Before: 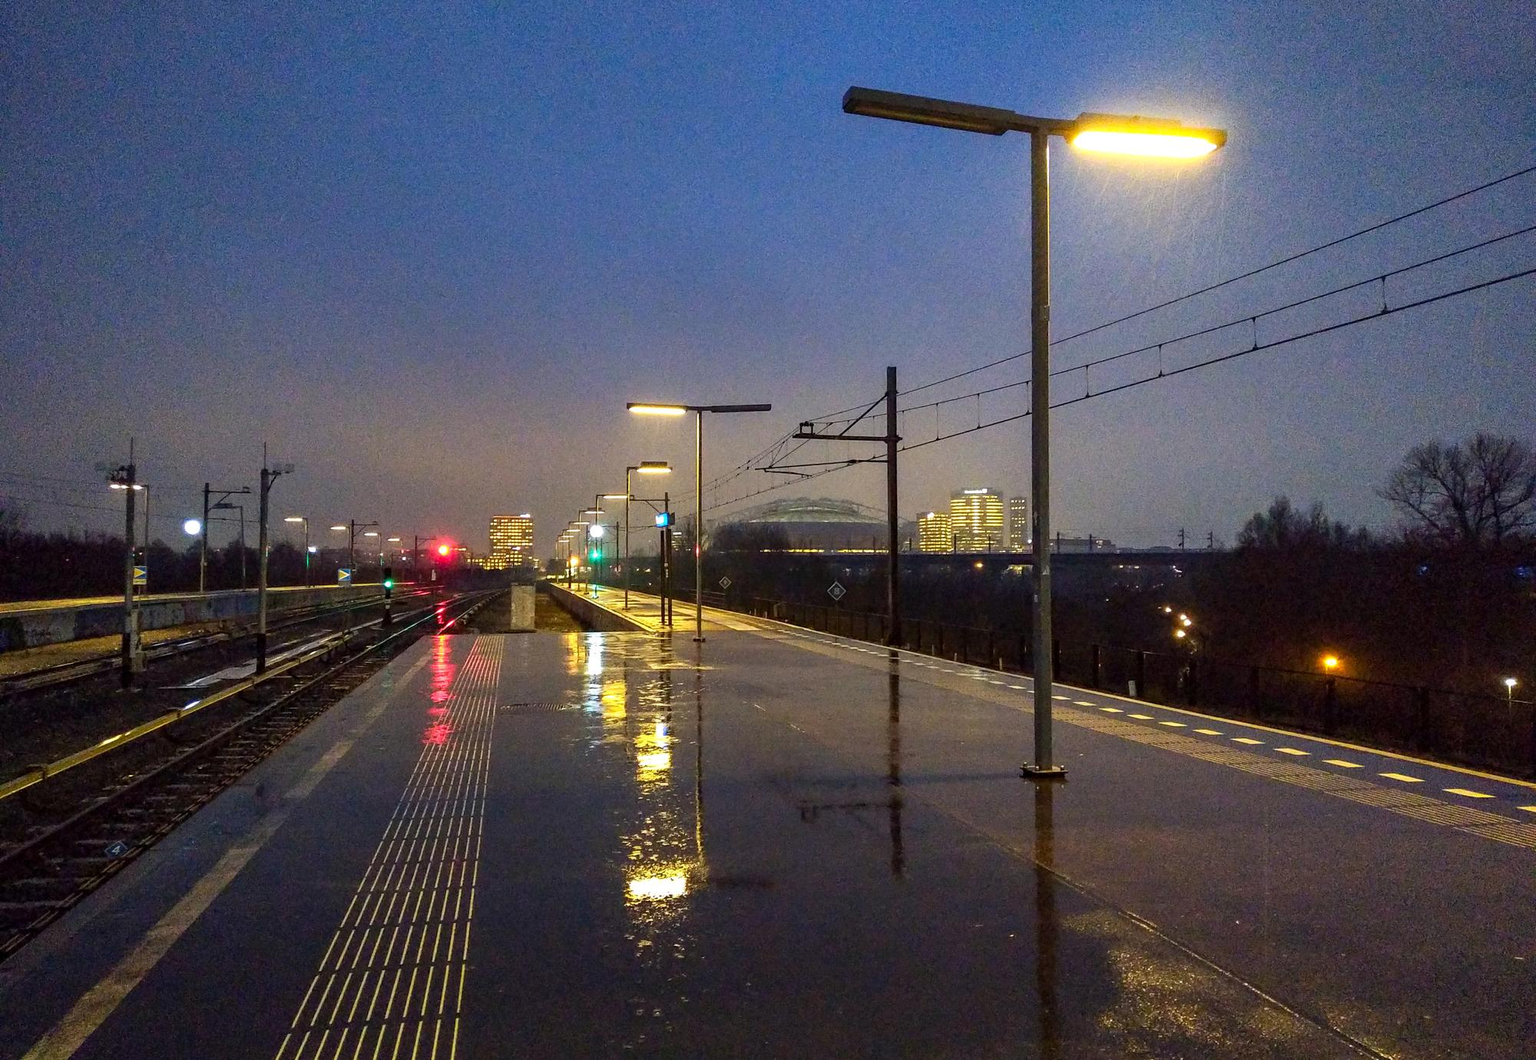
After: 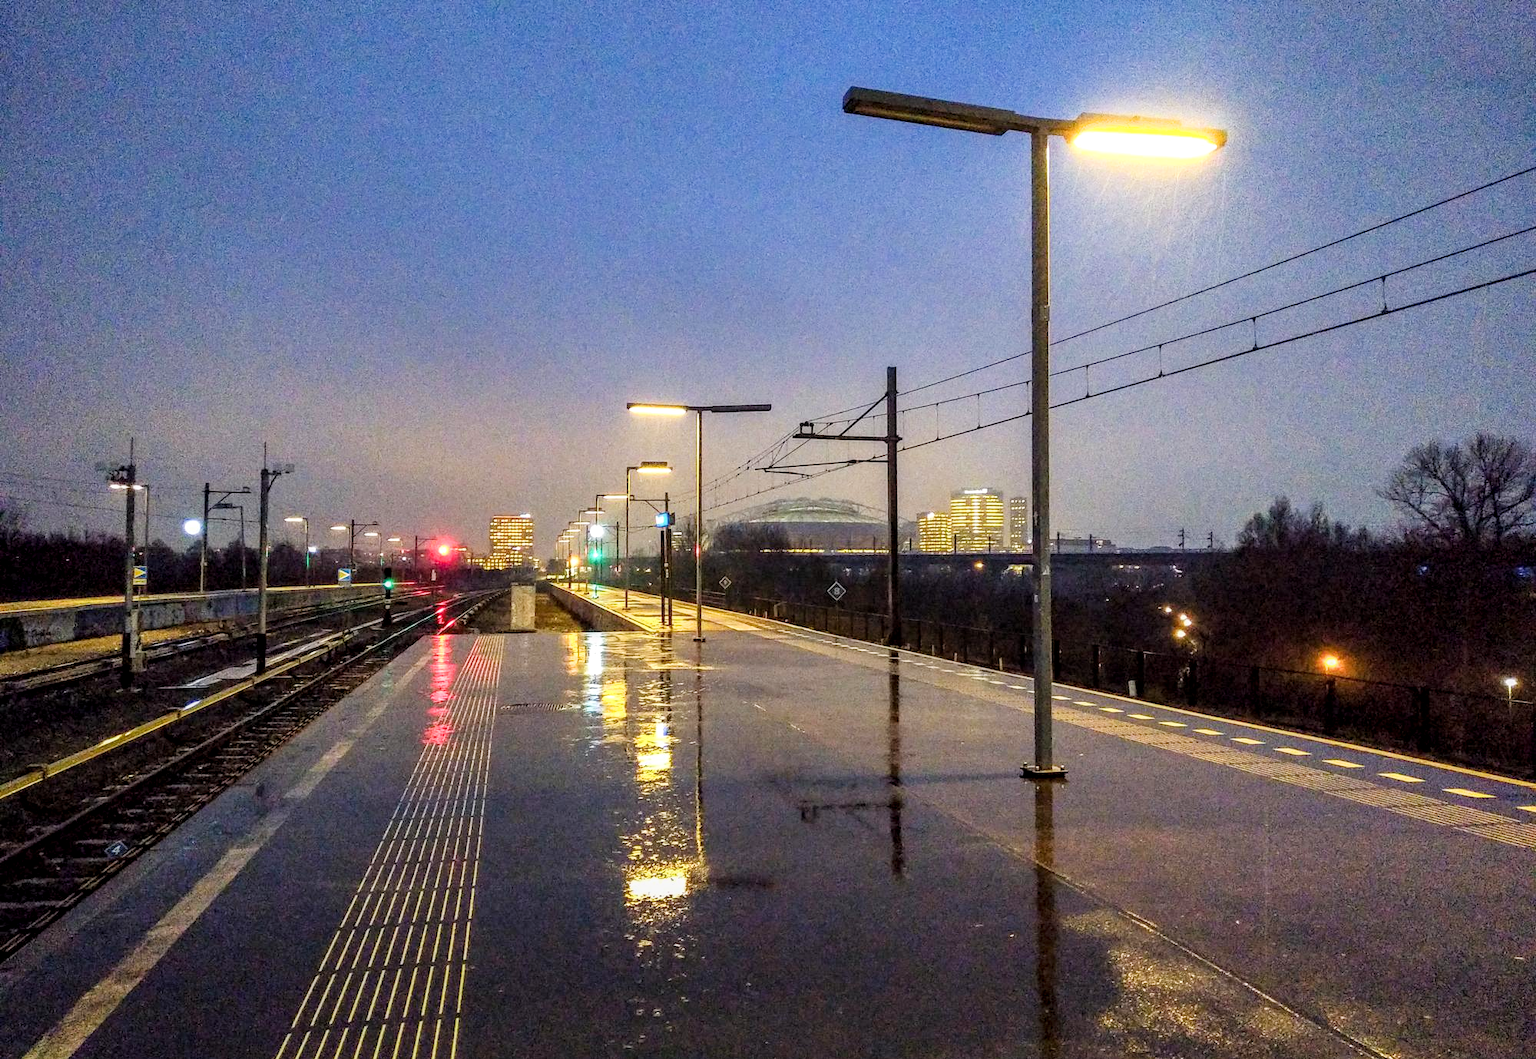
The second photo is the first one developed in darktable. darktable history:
filmic rgb: hardness 4.17
exposure: black level correction 0, exposure 1 EV, compensate exposure bias true, compensate highlight preservation false
local contrast: on, module defaults
